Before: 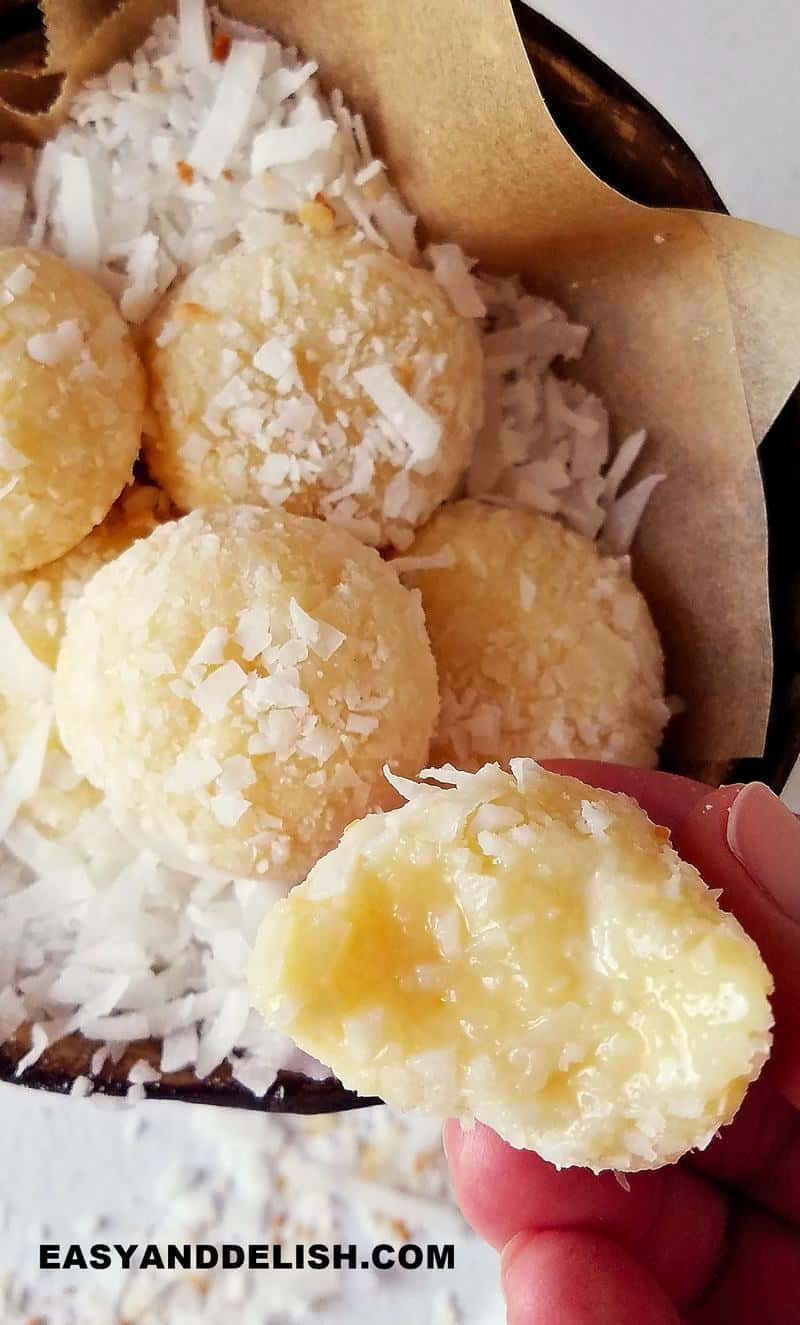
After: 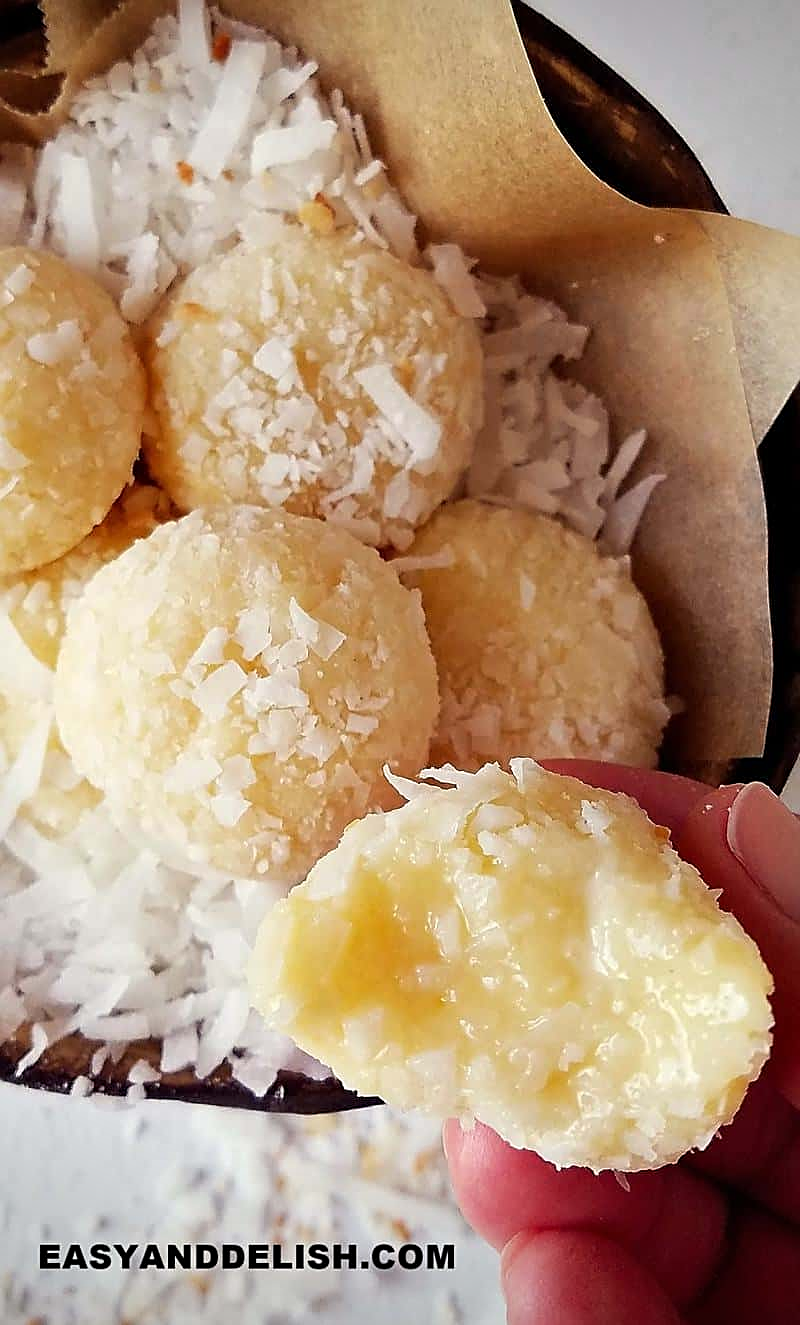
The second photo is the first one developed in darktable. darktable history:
sharpen: on, module defaults
vignetting: fall-off start 97.23%, saturation -0.024, center (-0.033, -0.042), width/height ratio 1.179, unbound false
